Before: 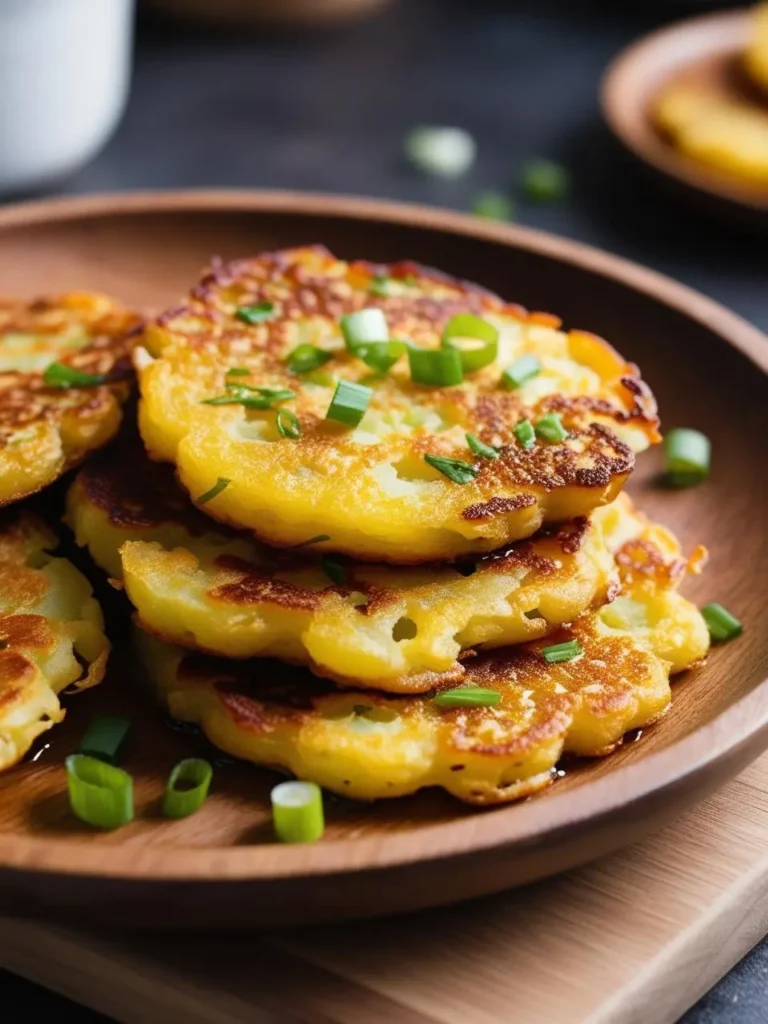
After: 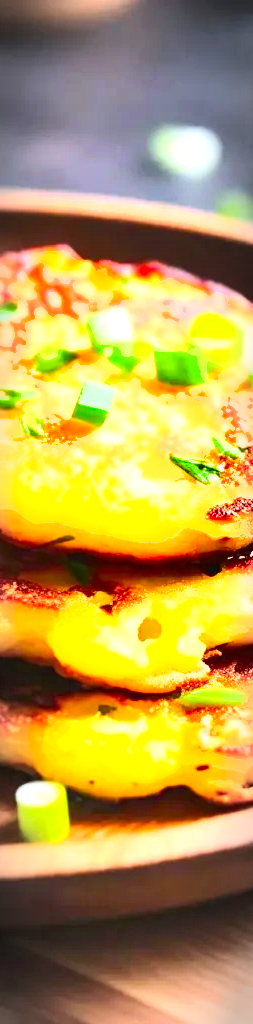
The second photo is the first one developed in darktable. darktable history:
shadows and highlights: low approximation 0.01, soften with gaussian
contrast brightness saturation: contrast 0.236, brightness 0.248, saturation 0.393
crop: left 33.249%, right 33.767%
exposure: black level correction 0, exposure 1.991 EV, compensate highlight preservation false
vignetting: automatic ratio true
